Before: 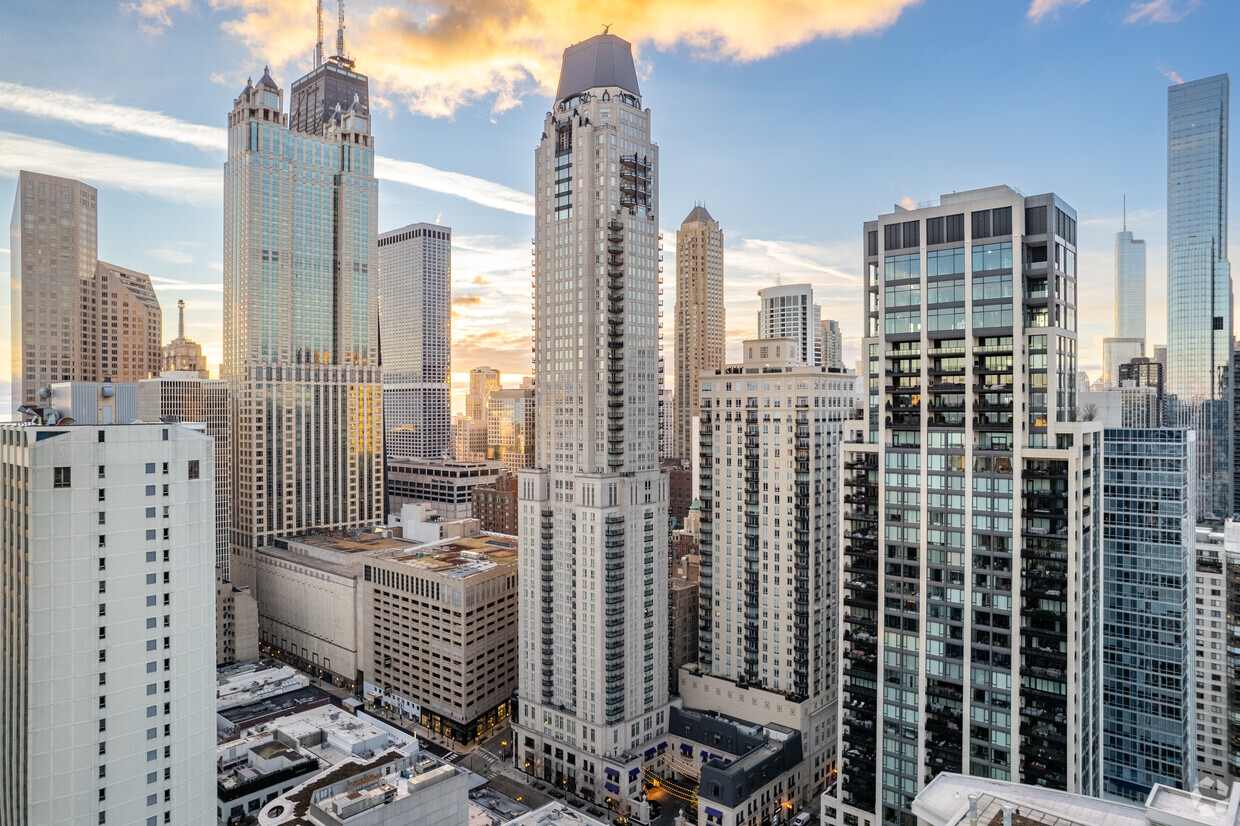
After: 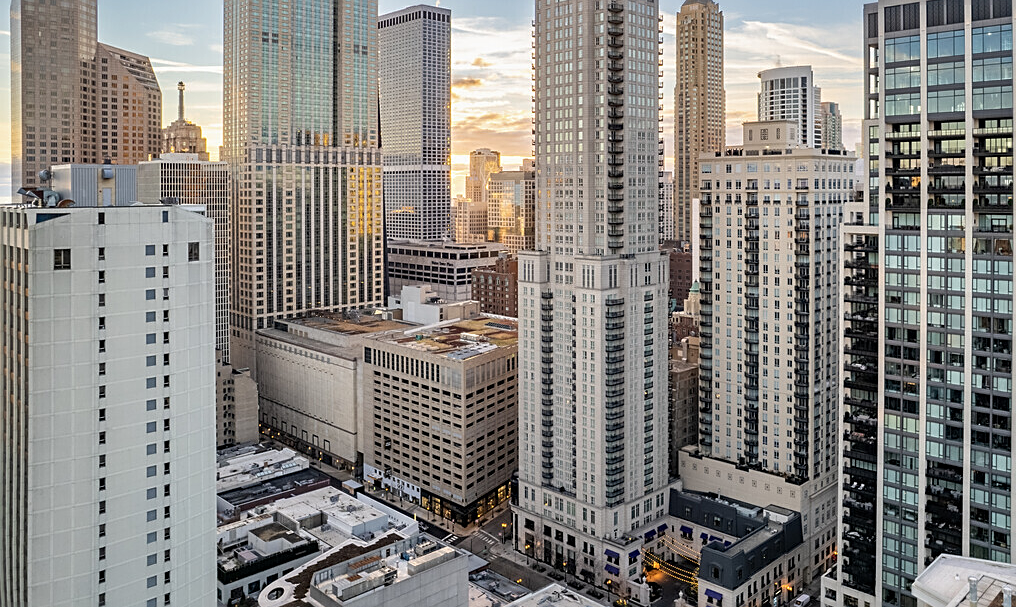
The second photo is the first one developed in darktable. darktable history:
crop: top 26.501%, right 18%
shadows and highlights: soften with gaussian
exposure: exposure -0.04 EV, compensate highlight preservation false
sharpen: amount 0.492
